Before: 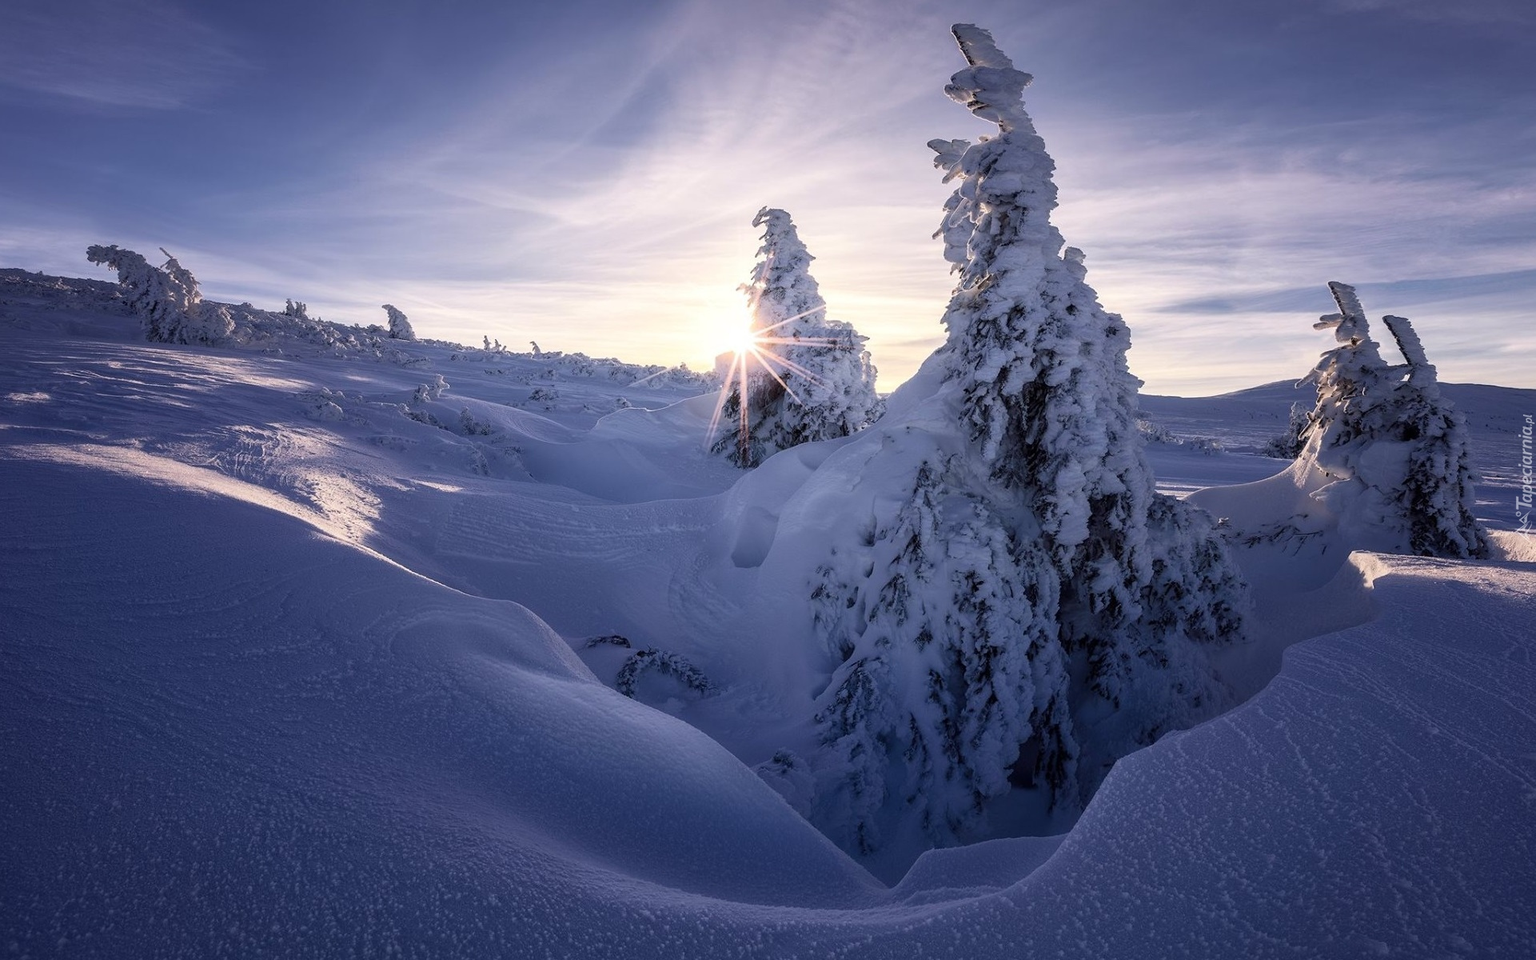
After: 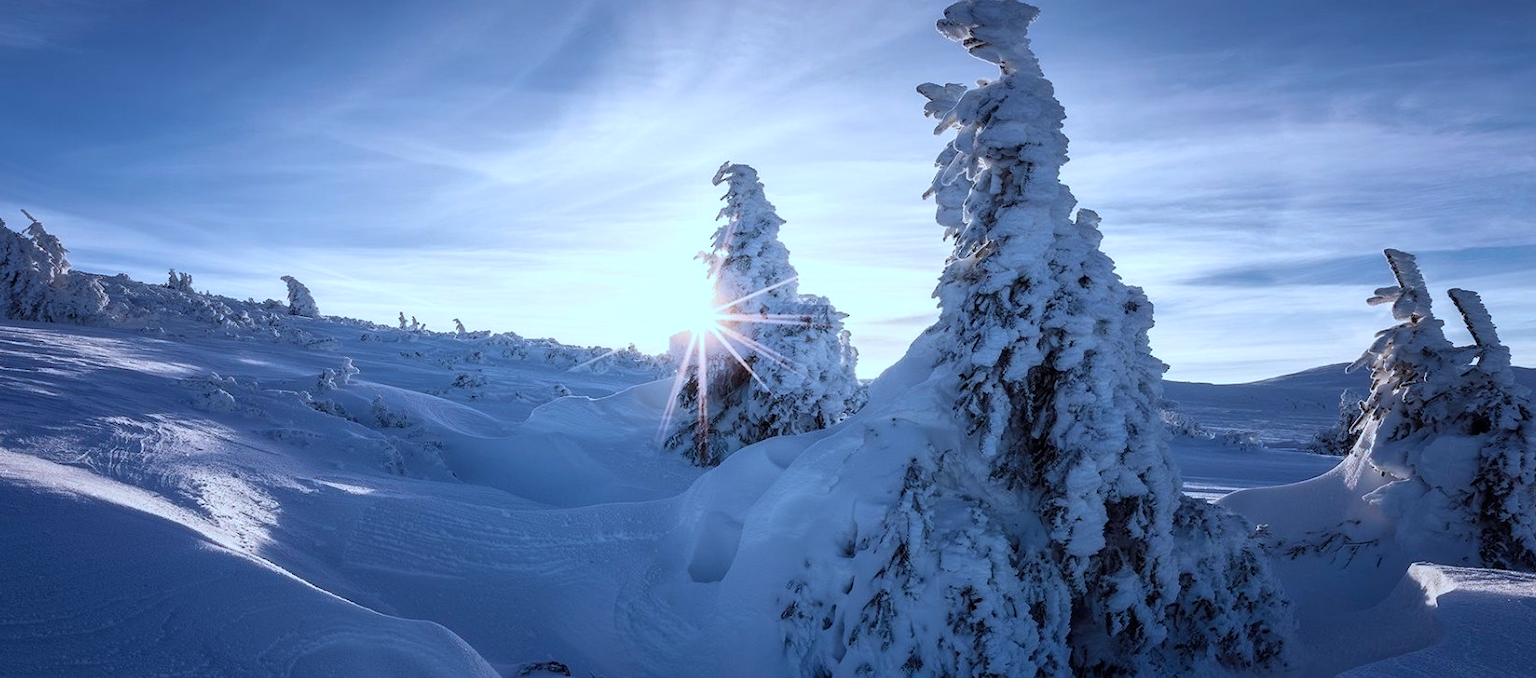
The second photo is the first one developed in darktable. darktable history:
crop and rotate: left 9.234%, top 7.086%, right 4.992%, bottom 32.246%
color correction: highlights a* -9.3, highlights b* -23.57
